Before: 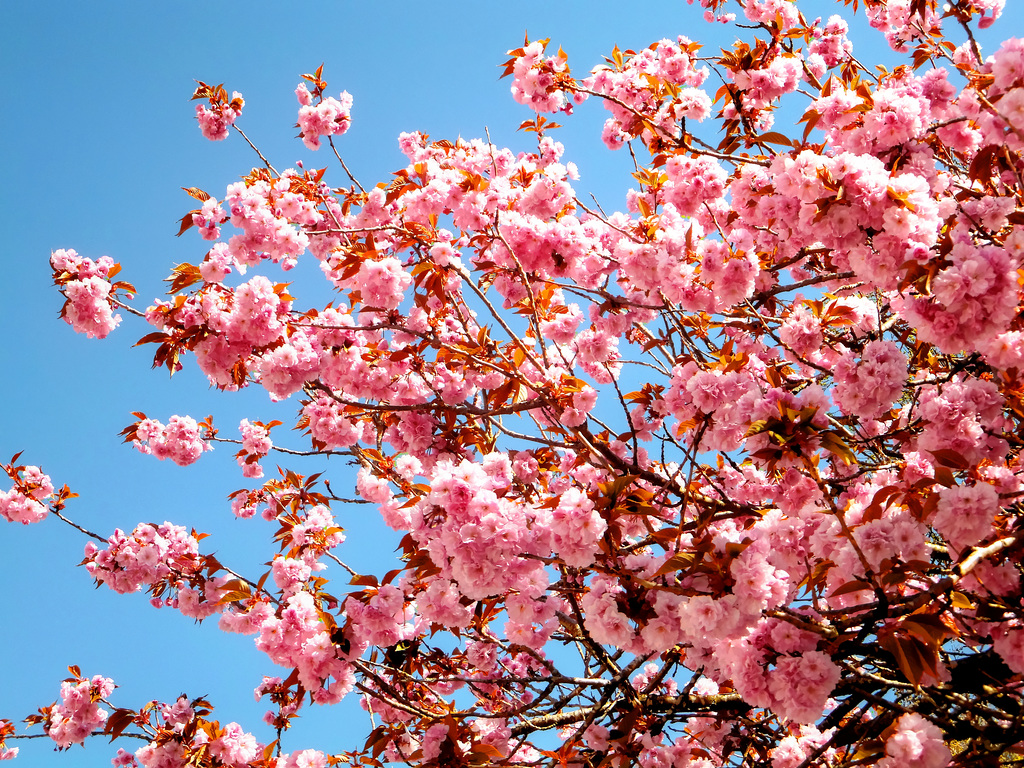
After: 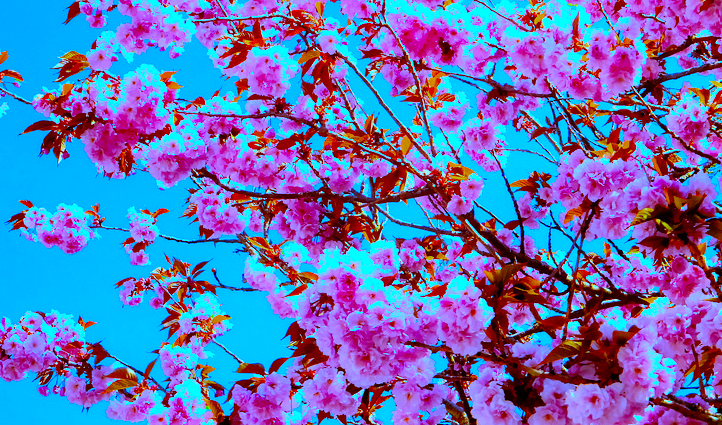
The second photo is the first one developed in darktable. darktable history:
color contrast: green-magenta contrast 1.55, blue-yellow contrast 1.83
tone equalizer: on, module defaults
haze removal: compatibility mode true, adaptive false
crop: left 11.123%, top 27.61%, right 18.3%, bottom 17.034%
white balance: red 0.766, blue 1.537
